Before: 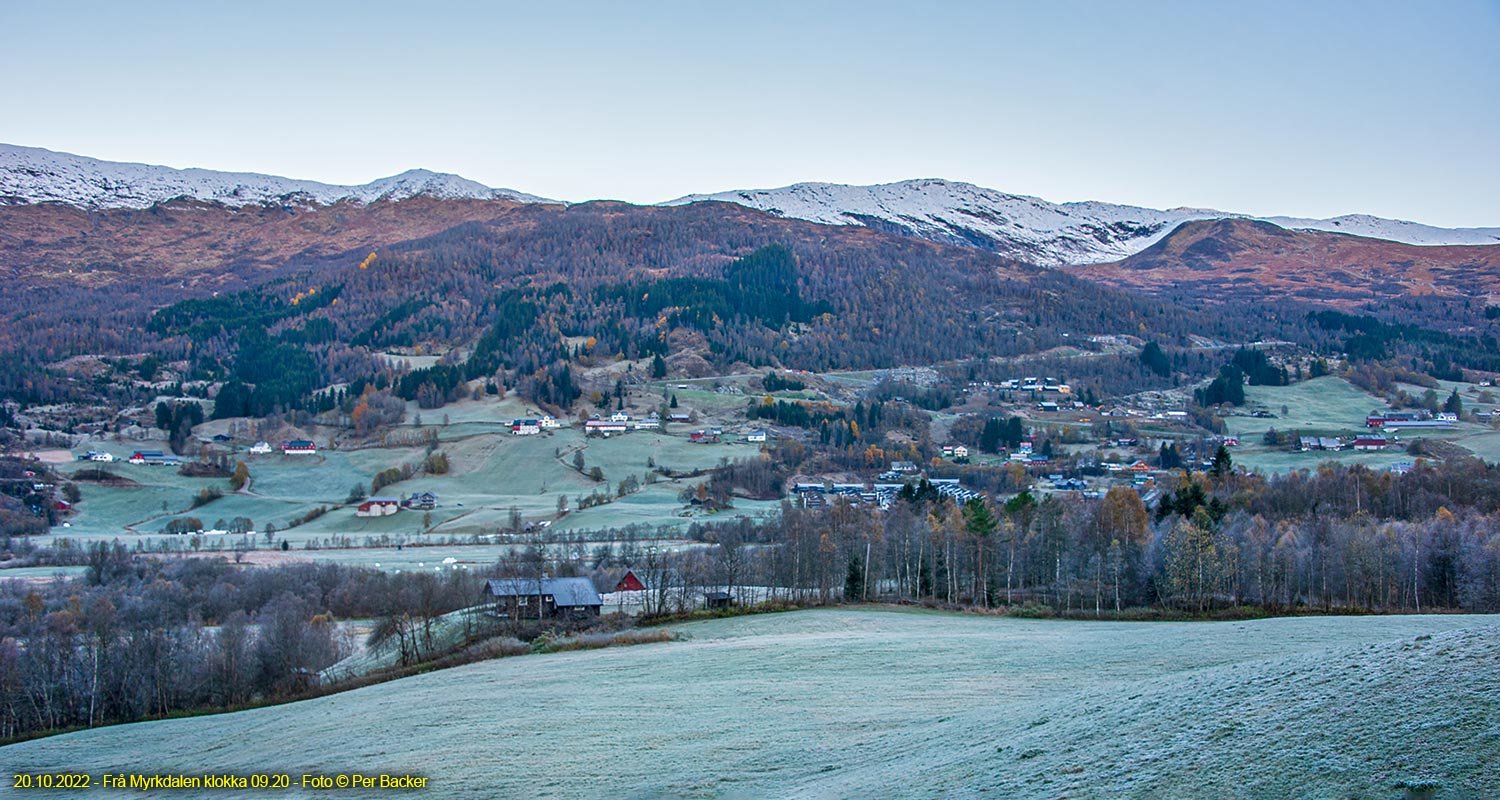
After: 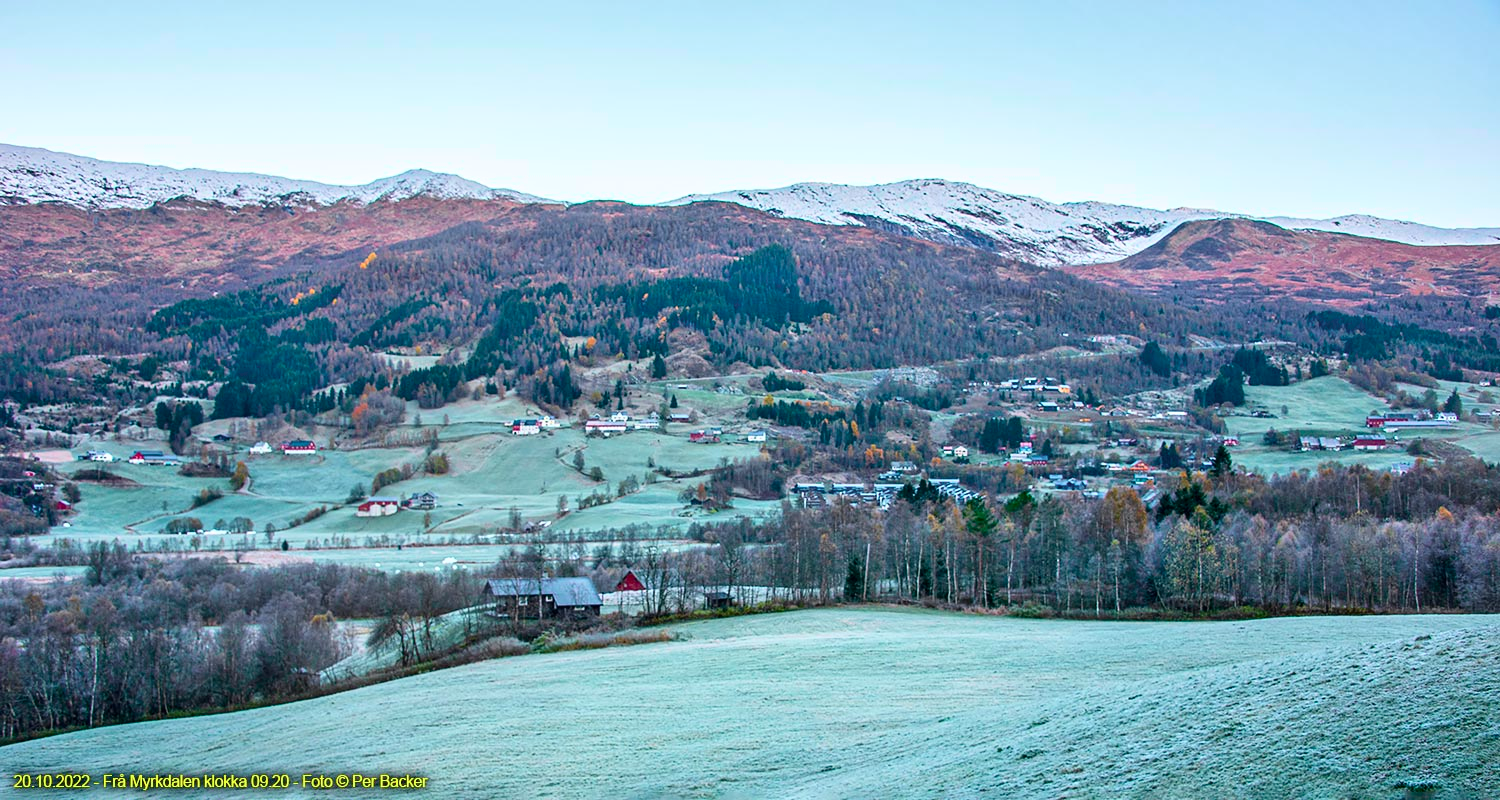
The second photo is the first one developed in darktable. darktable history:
tone curve: curves: ch0 [(0, 0) (0.051, 0.047) (0.102, 0.099) (0.258, 0.29) (0.442, 0.527) (0.695, 0.804) (0.88, 0.952) (1, 1)]; ch1 [(0, 0) (0.339, 0.298) (0.402, 0.363) (0.444, 0.415) (0.485, 0.469) (0.494, 0.493) (0.504, 0.501) (0.525, 0.534) (0.555, 0.593) (0.594, 0.648) (1, 1)]; ch2 [(0, 0) (0.48, 0.48) (0.504, 0.5) (0.535, 0.557) (0.581, 0.623) (0.649, 0.683) (0.824, 0.815) (1, 1)], color space Lab, independent channels, preserve colors none
color calibration: illuminant same as pipeline (D50), adaptation none (bypass), x 0.332, y 0.334, temperature 5009.43 K
